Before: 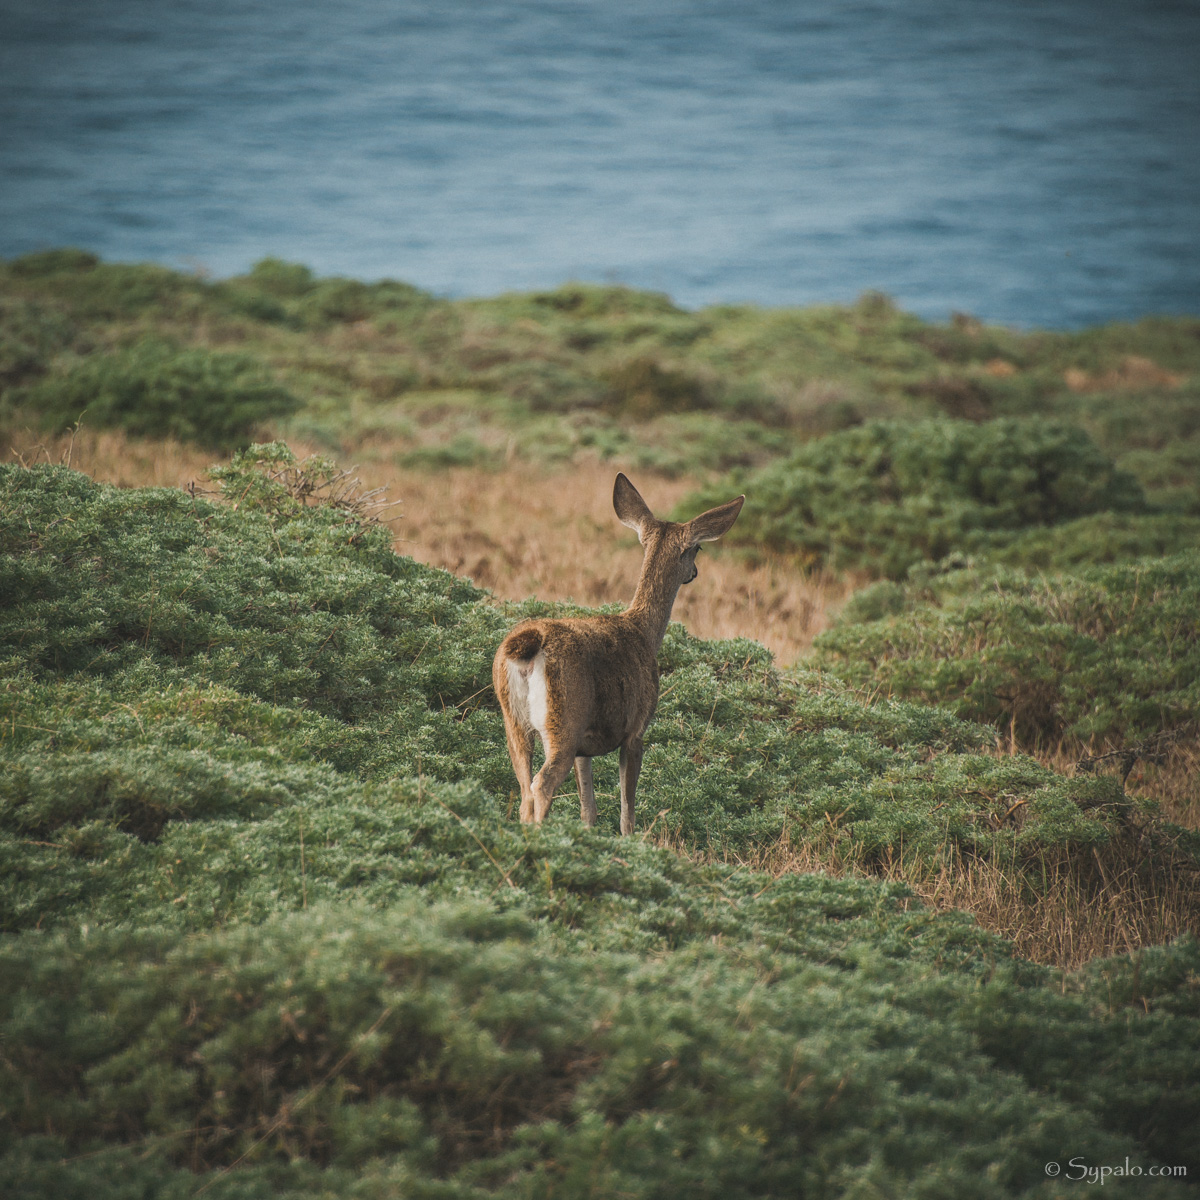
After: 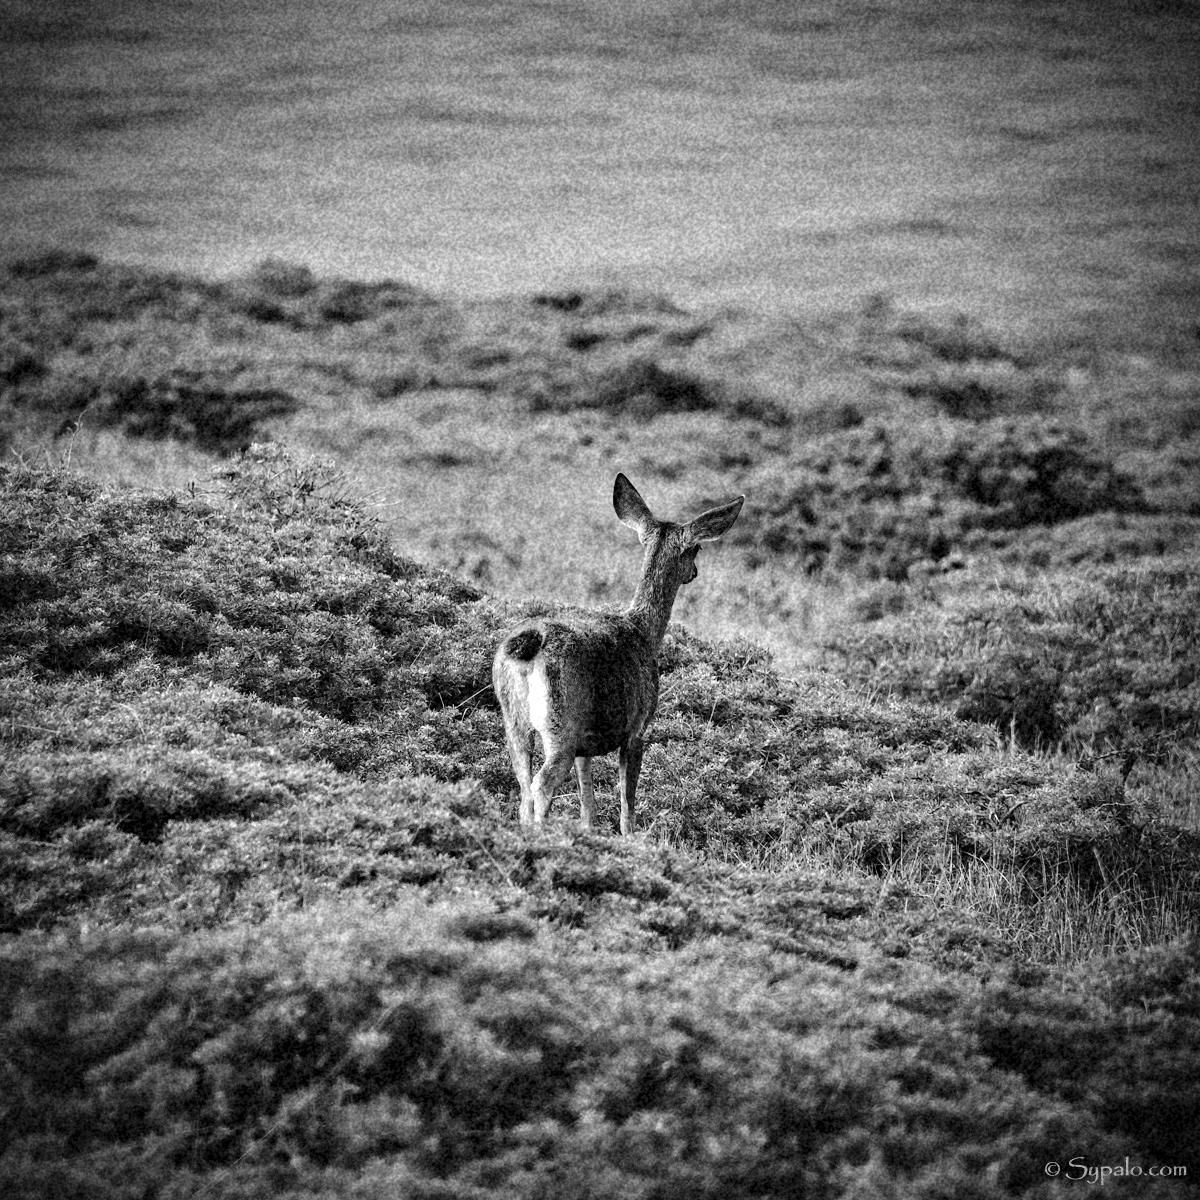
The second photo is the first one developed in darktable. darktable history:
monochrome: a -4.13, b 5.16, size 1
vignetting: unbound false
contrast equalizer: octaves 7, y [[0.627 ×6], [0.563 ×6], [0 ×6], [0 ×6], [0 ×6]]
tone curve: curves: ch0 [(0, 0) (0.004, 0) (0.133, 0.076) (0.325, 0.362) (0.879, 0.885) (1, 1)], color space Lab, linked channels, preserve colors none
grain: coarseness 46.9 ISO, strength 50.21%, mid-tones bias 0%
